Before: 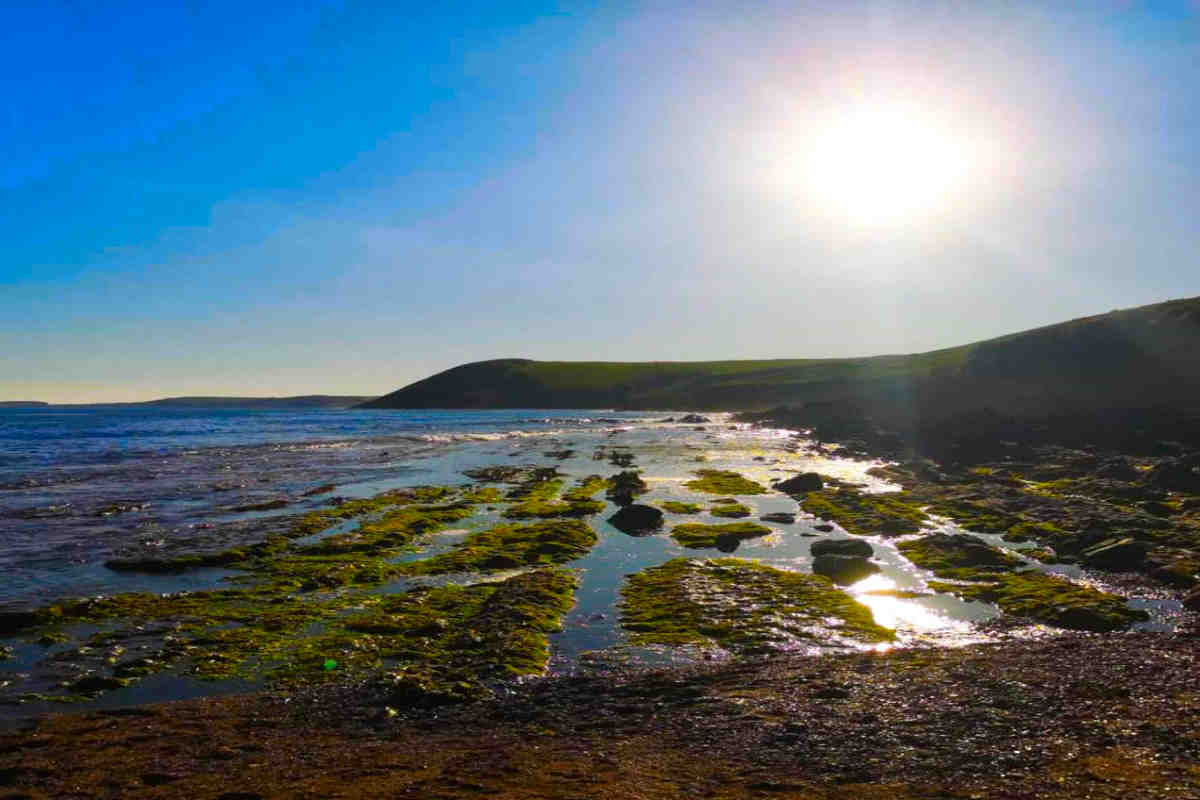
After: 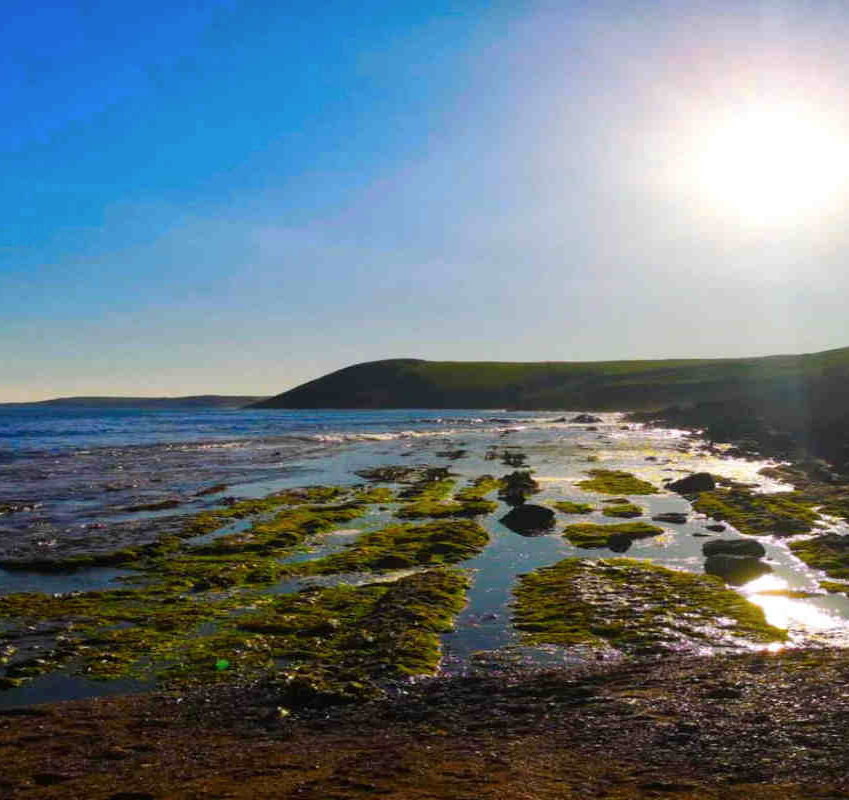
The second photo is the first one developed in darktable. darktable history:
crop and rotate: left 9.061%, right 20.142%
contrast brightness saturation: saturation -0.05
